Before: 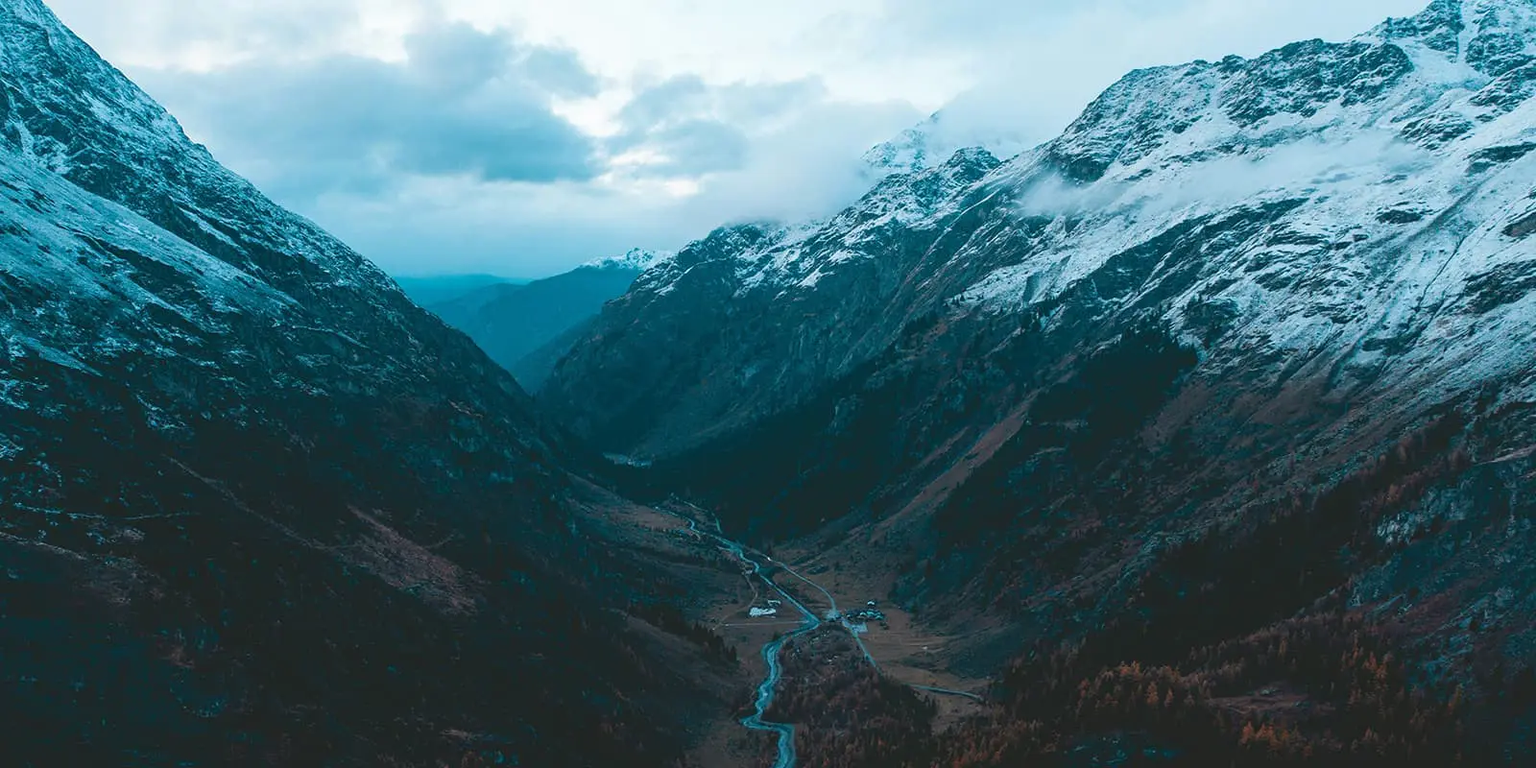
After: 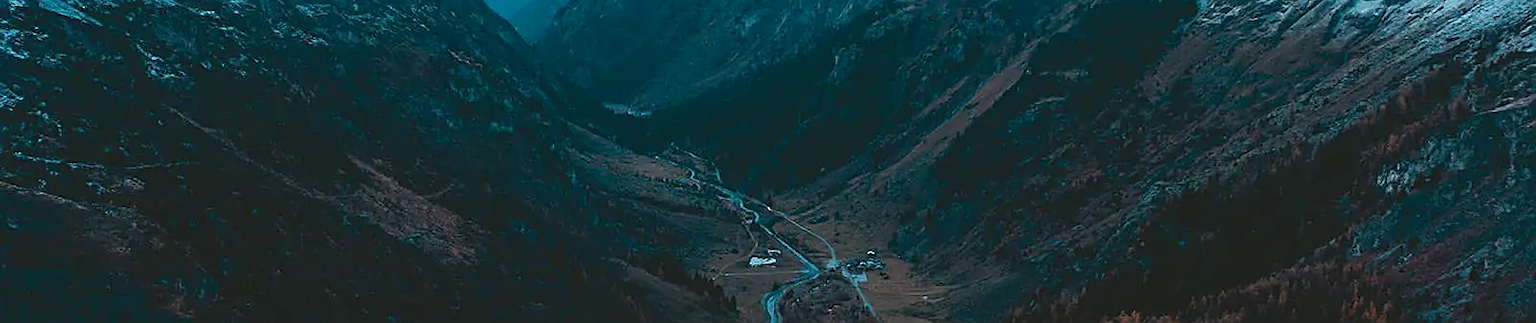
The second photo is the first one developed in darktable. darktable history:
crop: top 45.653%, bottom 12.157%
haze removal: compatibility mode true, adaptive false
sharpen: on, module defaults
